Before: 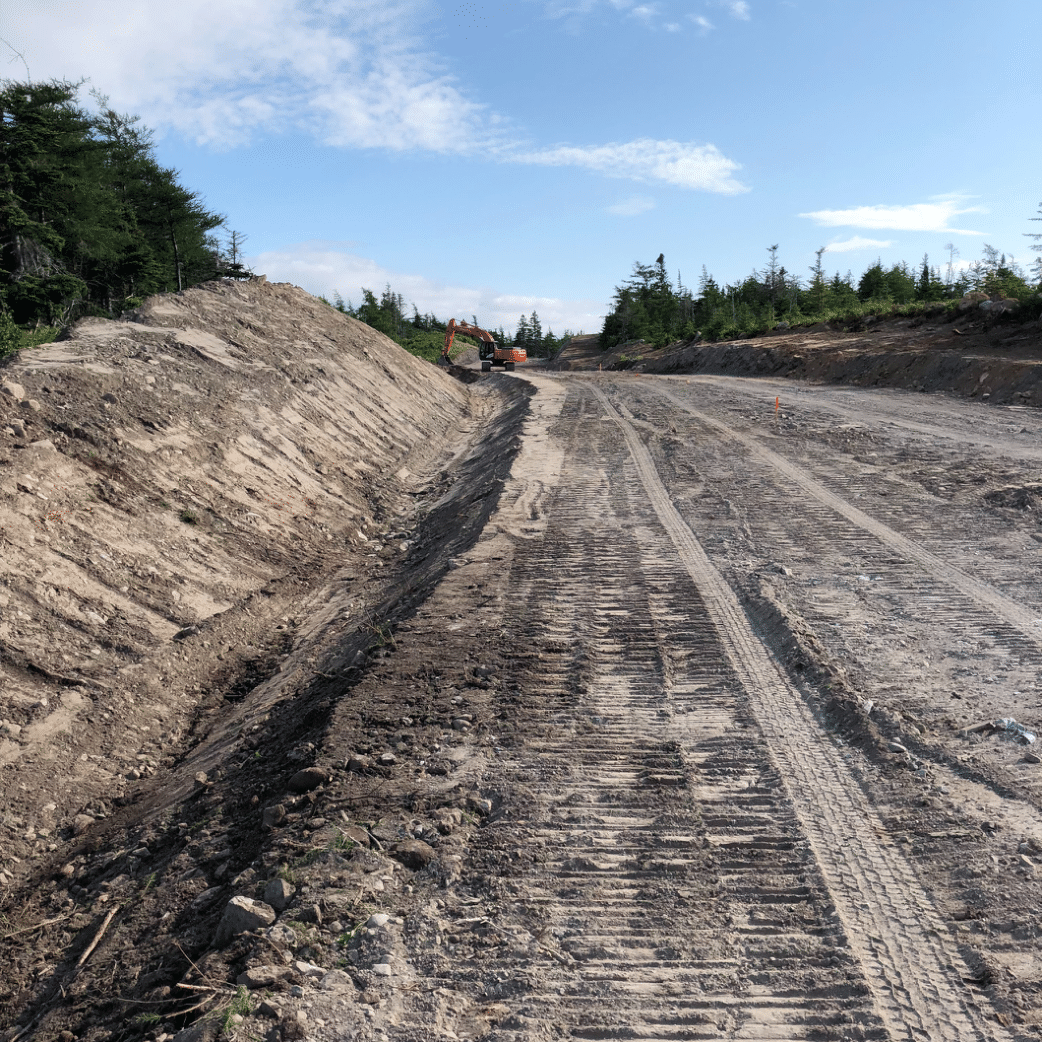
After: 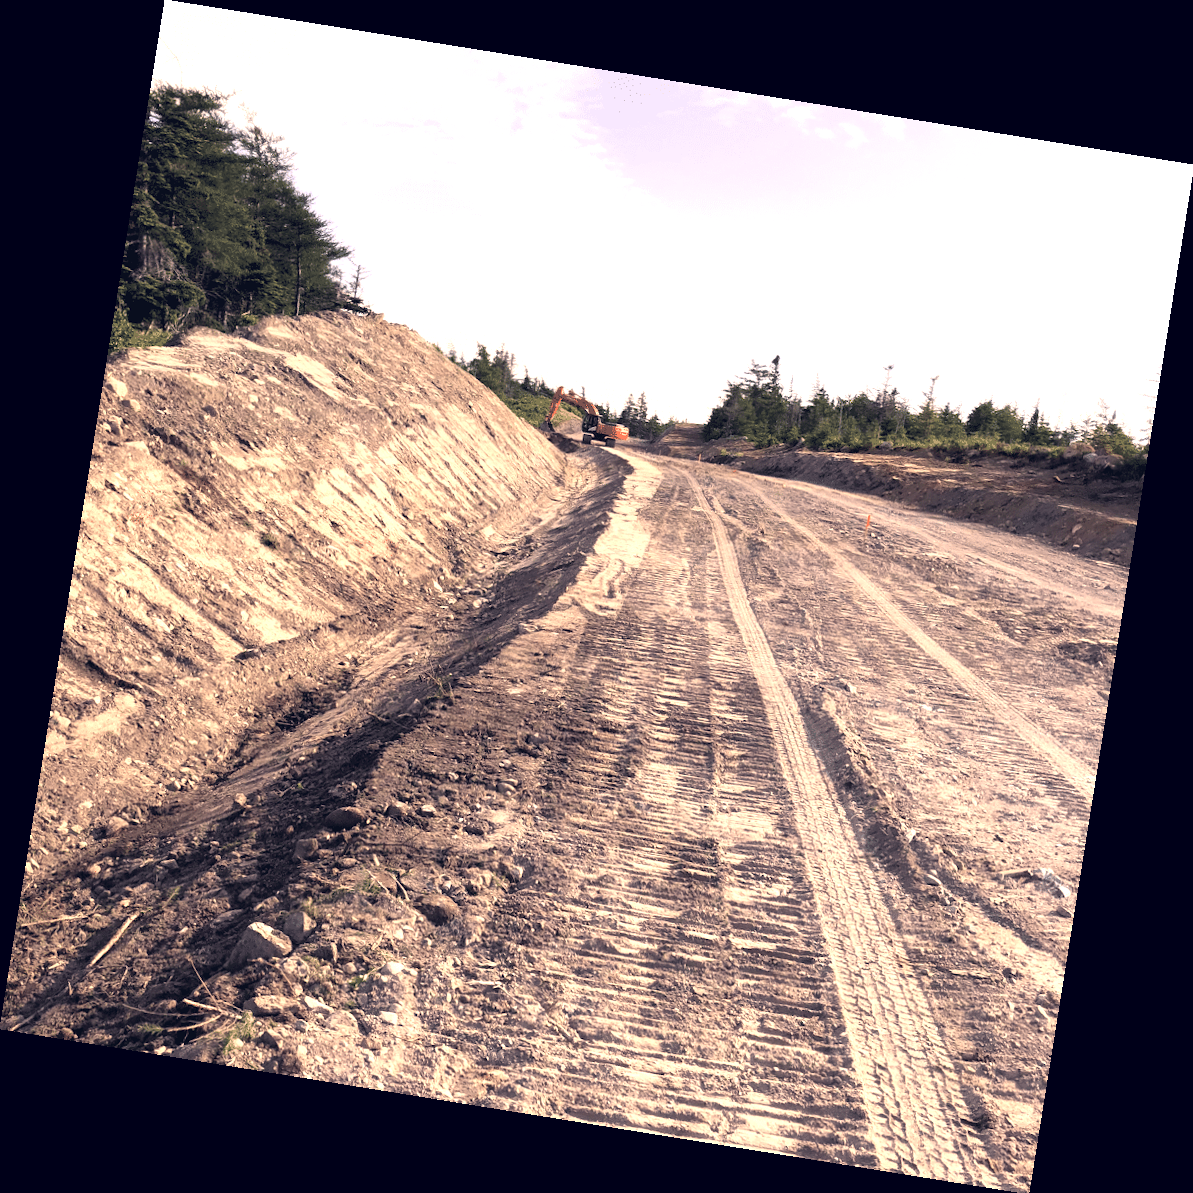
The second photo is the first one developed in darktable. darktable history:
color correction: highlights a* 19.59, highlights b* 27.49, shadows a* 3.46, shadows b* -17.28, saturation 0.73
exposure: black level correction 0, exposure 1.1 EV, compensate exposure bias true, compensate highlight preservation false
rotate and perspective: rotation 9.12°, automatic cropping off
